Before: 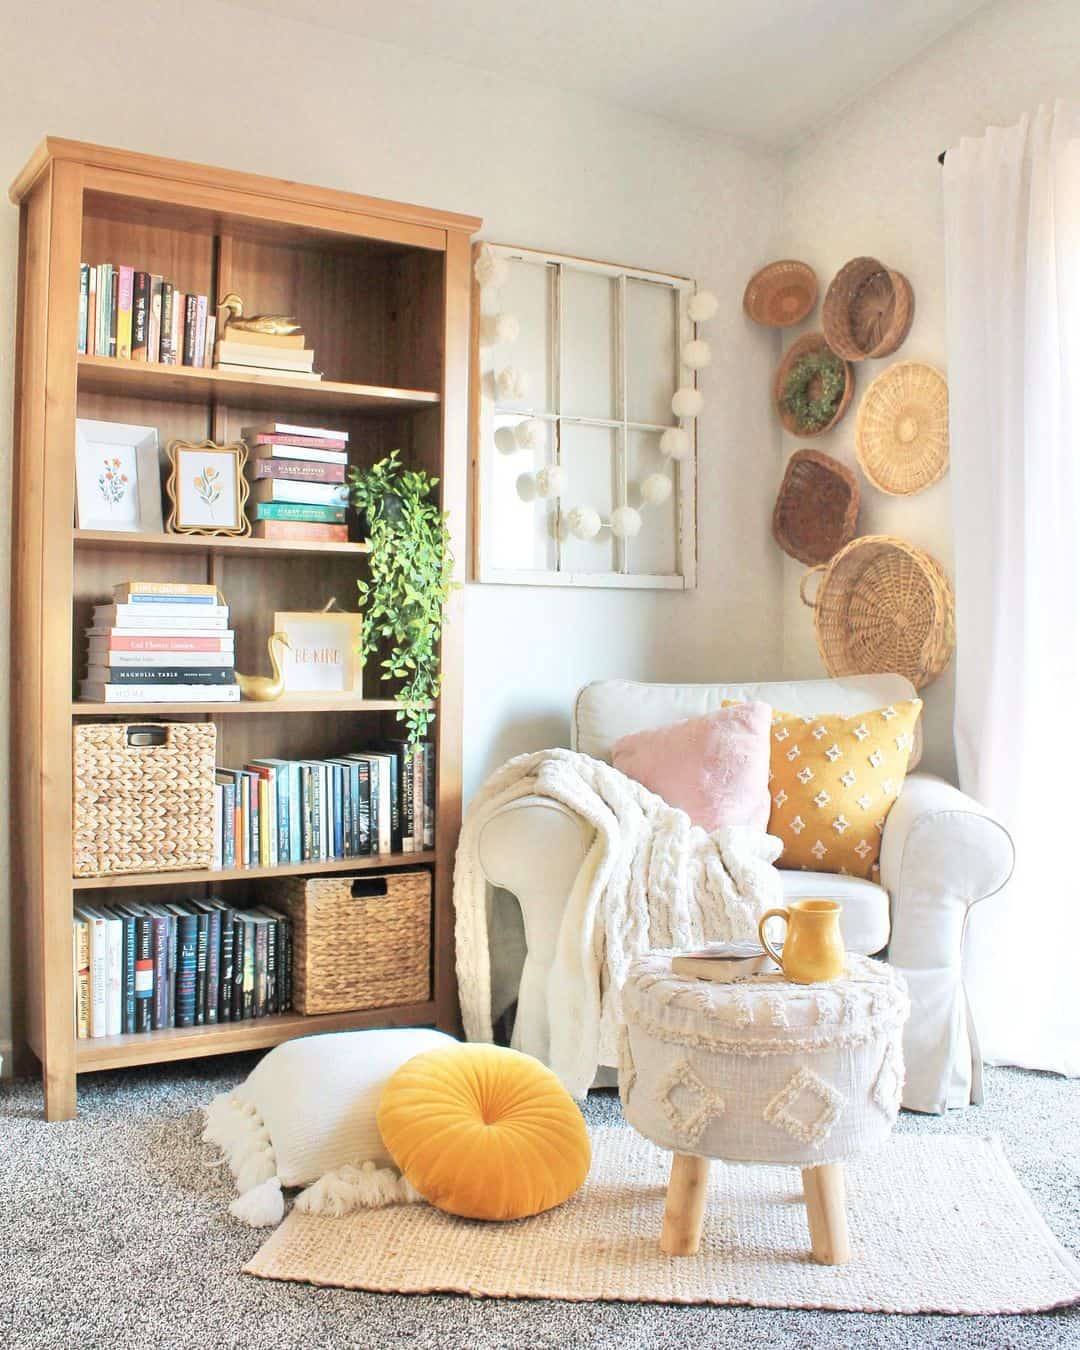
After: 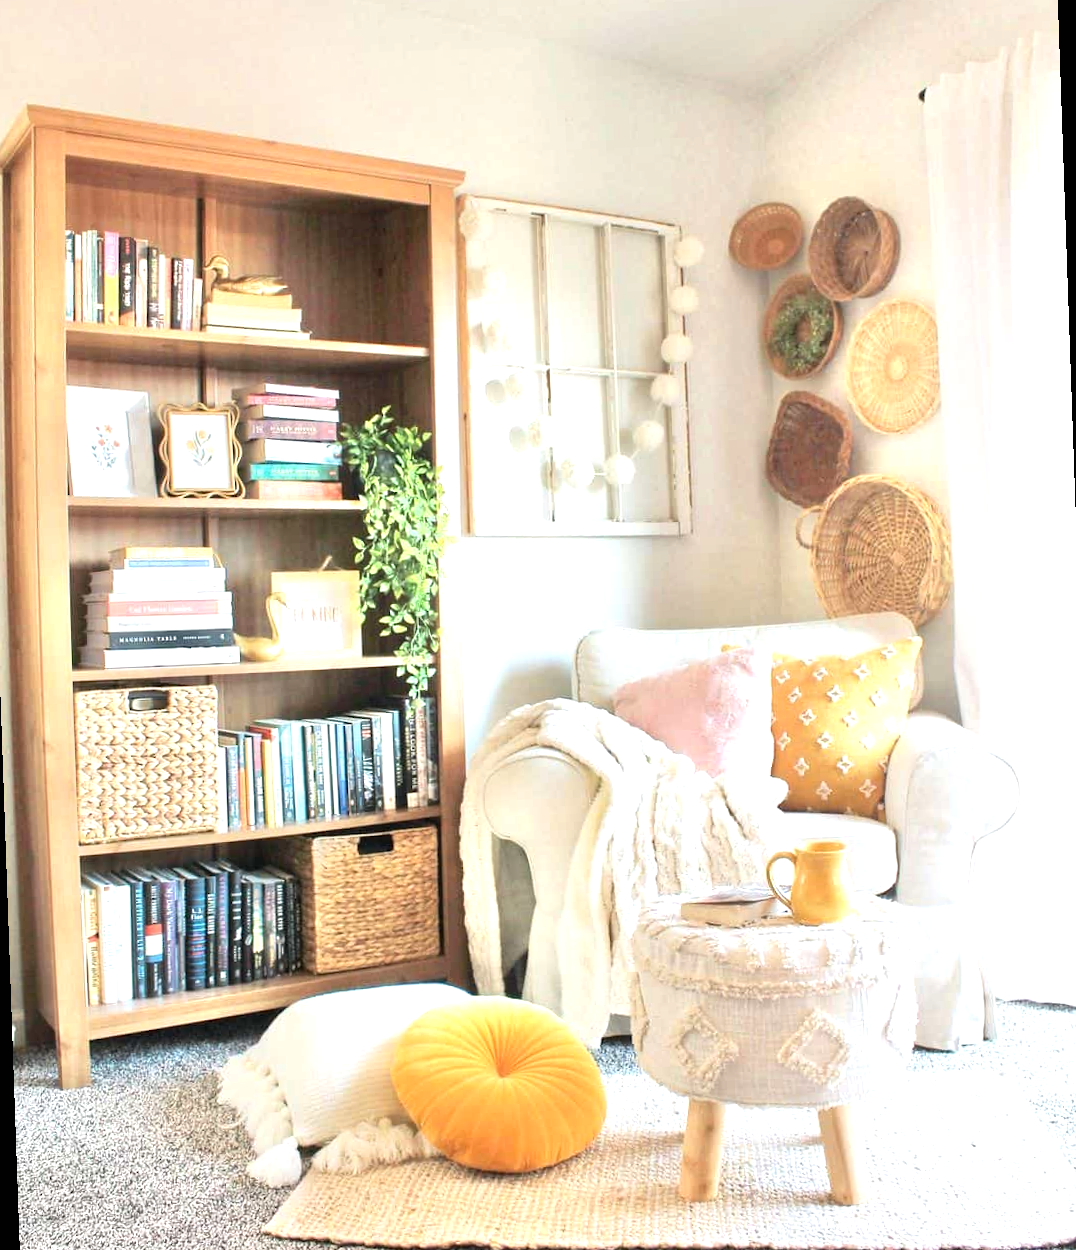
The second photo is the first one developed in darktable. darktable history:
exposure: black level correction 0, exposure 0.5 EV, compensate highlight preservation false
rotate and perspective: rotation -2°, crop left 0.022, crop right 0.978, crop top 0.049, crop bottom 0.951
